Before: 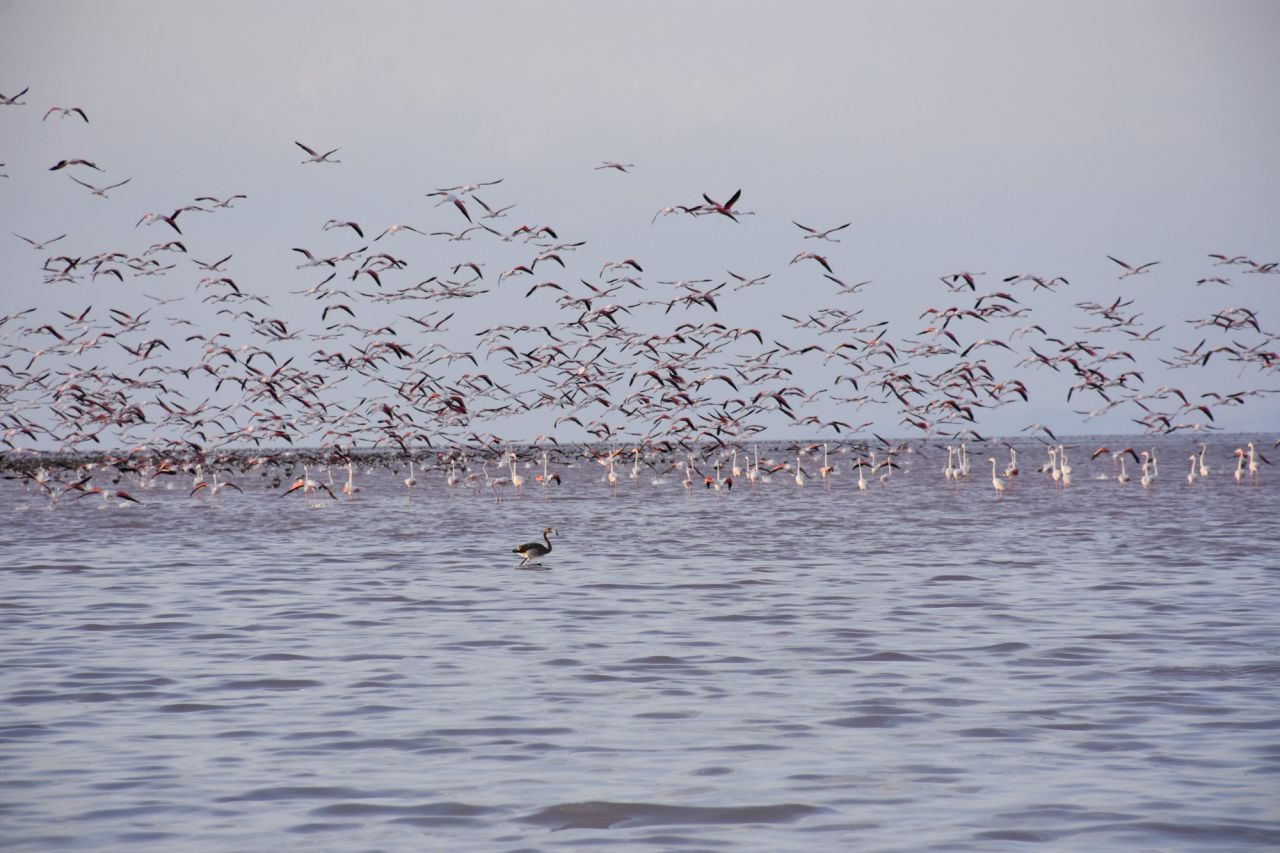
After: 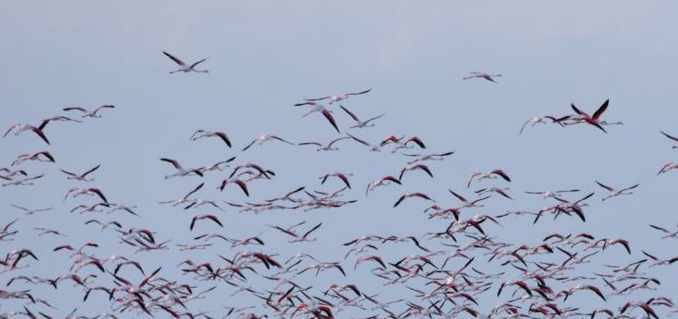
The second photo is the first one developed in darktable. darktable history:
color zones: curves: ch0 [(0, 0.558) (0.143, 0.559) (0.286, 0.529) (0.429, 0.505) (0.571, 0.5) (0.714, 0.5) (0.857, 0.5) (1, 0.558)]; ch1 [(0, 0.469) (0.01, 0.469) (0.12, 0.446) (0.248, 0.469) (0.5, 0.5) (0.748, 0.5) (0.99, 0.469) (1, 0.469)]
crop: left 10.362%, top 10.657%, right 36.602%, bottom 51.891%
color calibration: output R [0.972, 0.068, -0.094, 0], output G [-0.178, 1.216, -0.086, 0], output B [0.095, -0.136, 0.98, 0], illuminant as shot in camera, x 0.358, y 0.373, temperature 4628.91 K
